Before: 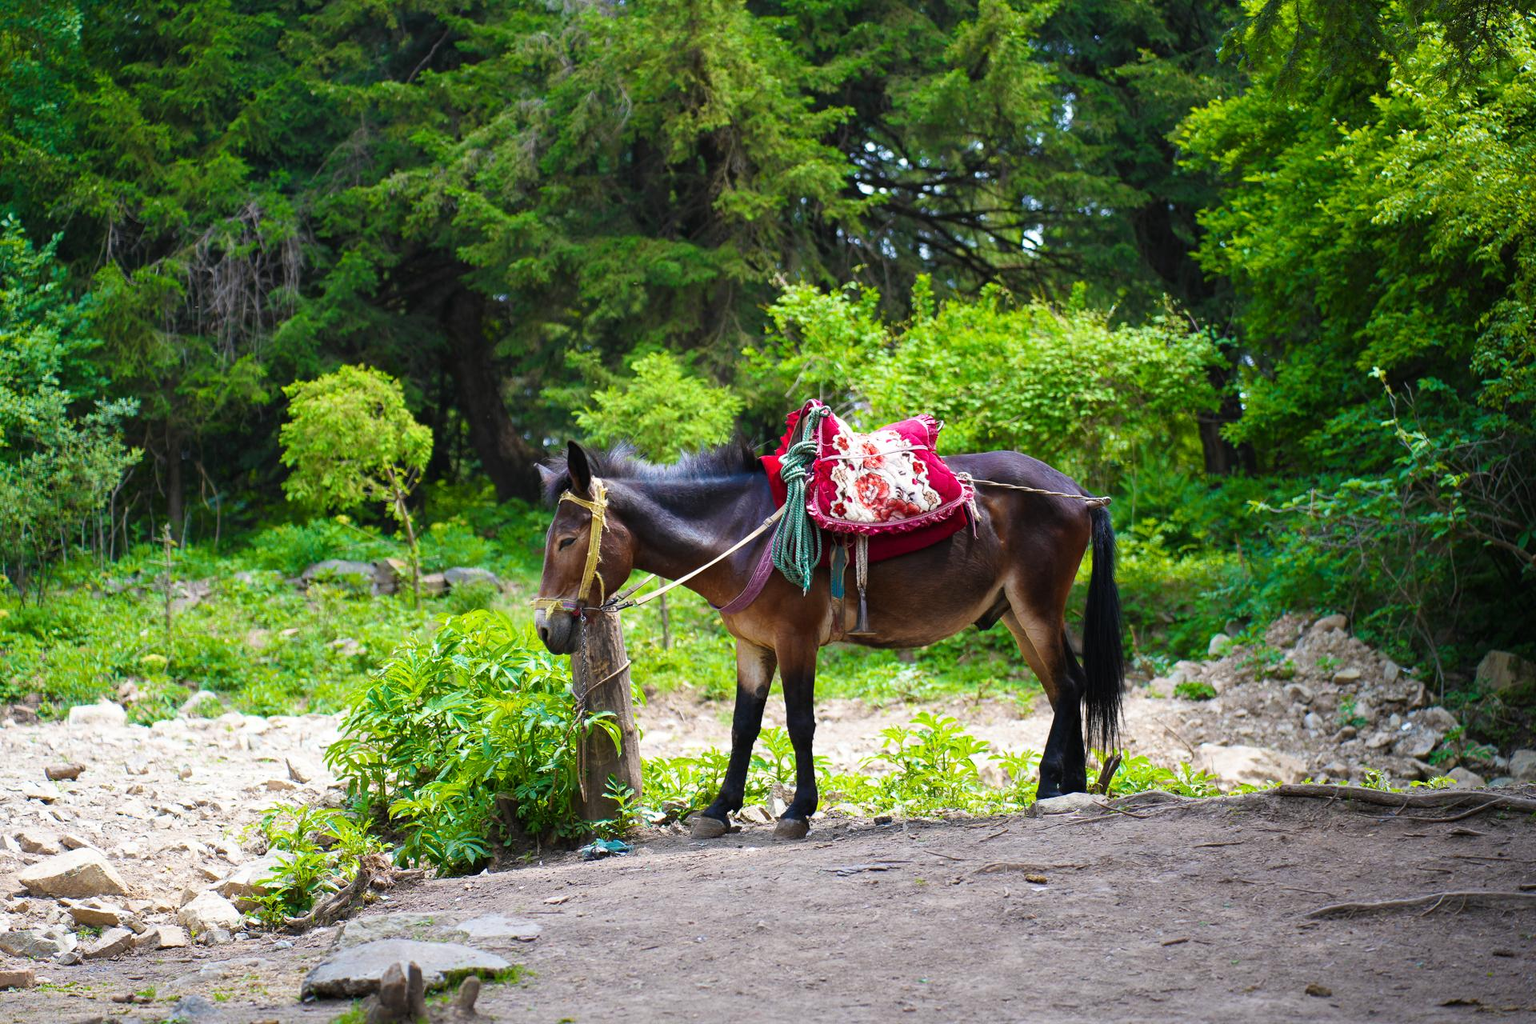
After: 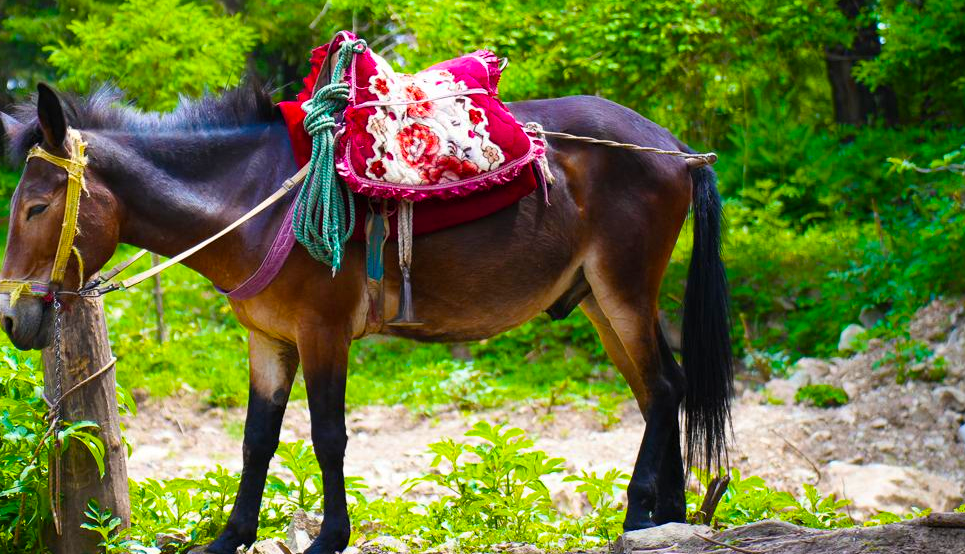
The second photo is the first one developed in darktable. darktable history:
color balance rgb: perceptual saturation grading › global saturation 40%, global vibrance 15%
crop: left 35.03%, top 36.625%, right 14.663%, bottom 20.057%
